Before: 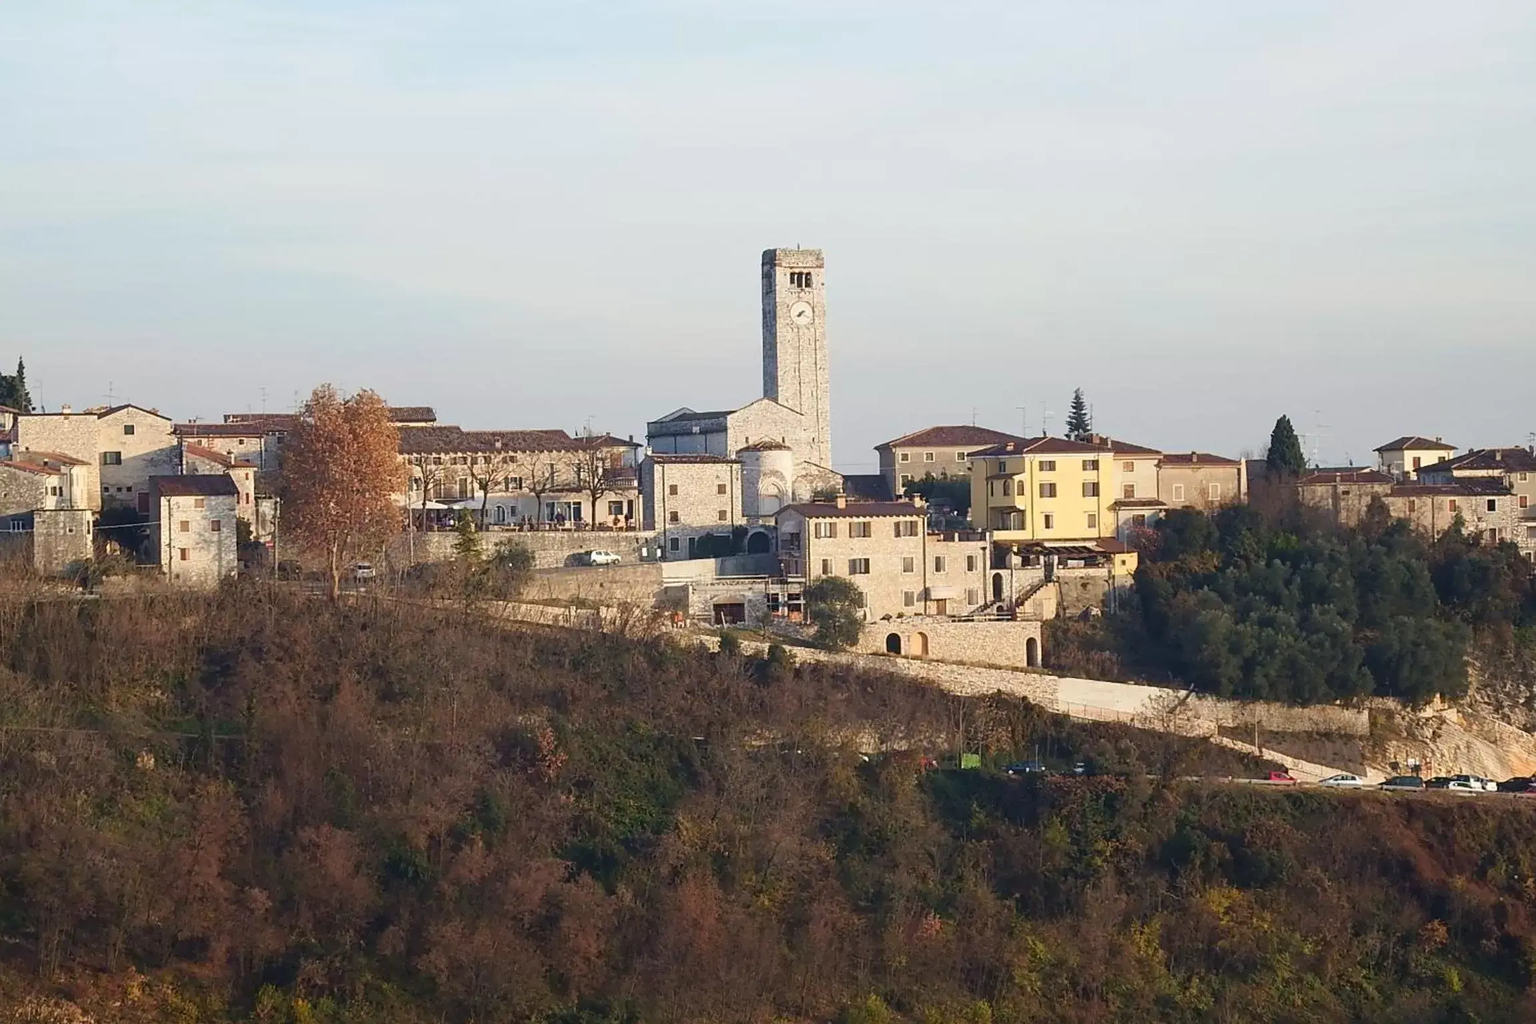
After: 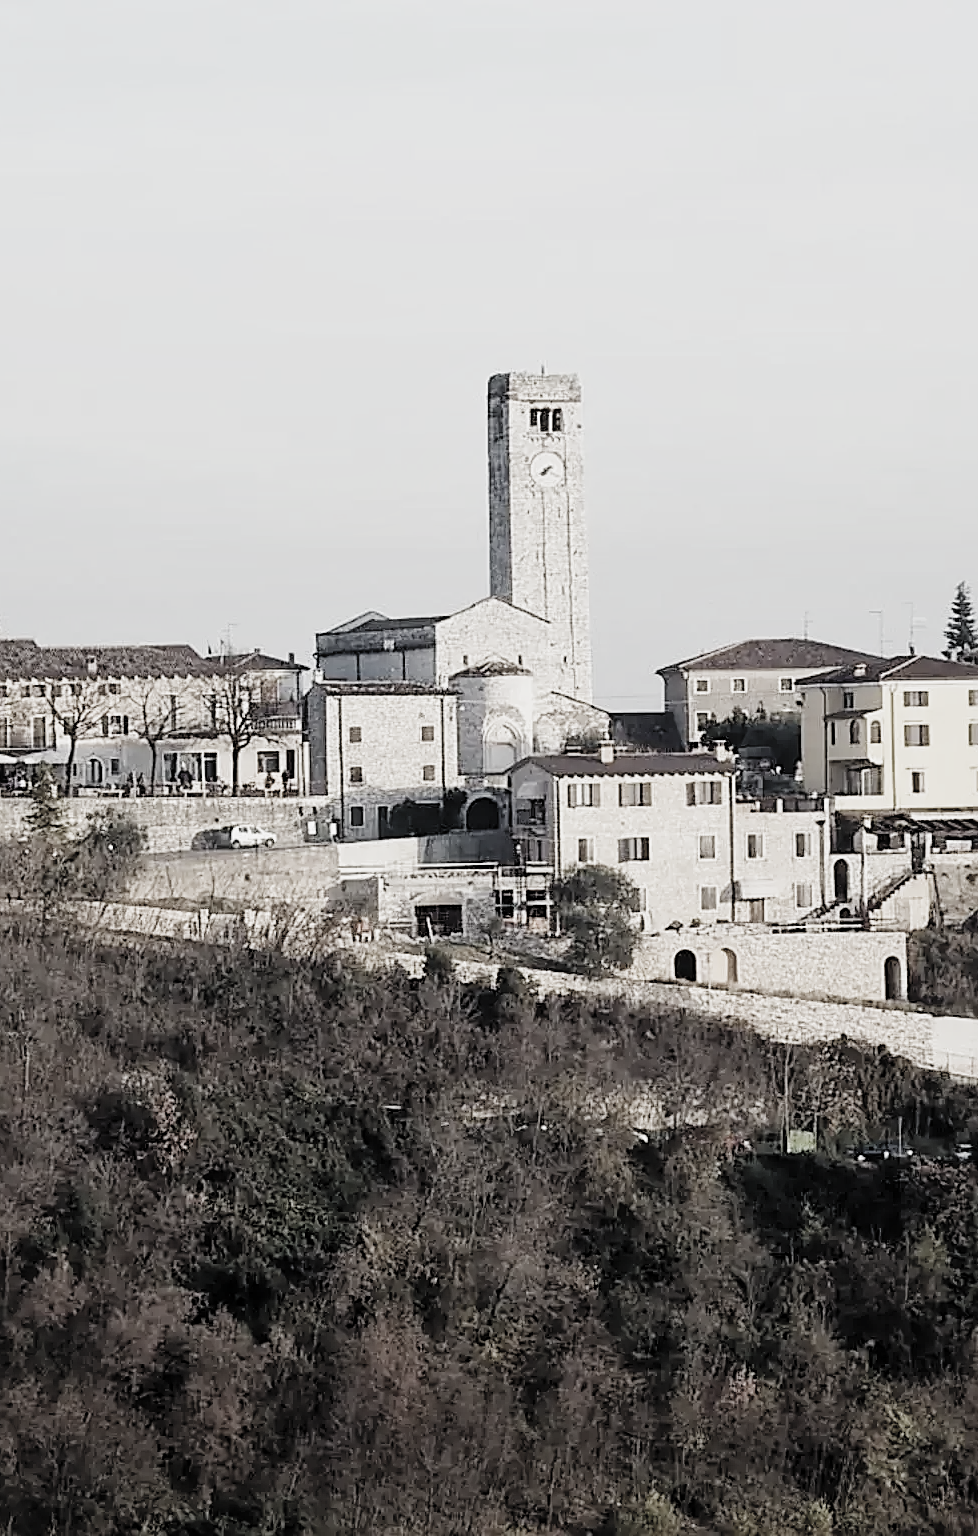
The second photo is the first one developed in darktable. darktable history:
exposure: exposure 0.082 EV, compensate highlight preservation false
sharpen: on, module defaults
filmic rgb: black relative exposure -5.13 EV, white relative exposure 3.97 EV, threshold 5.98 EV, hardness 2.89, contrast 1.297, highlights saturation mix -28.54%, preserve chrominance no, color science v4 (2020), enable highlight reconstruction true
contrast brightness saturation: brightness 0.188, saturation -0.483
local contrast: mode bilateral grid, contrast 19, coarseness 51, detail 119%, midtone range 0.2
crop: left 28.439%, right 29.095%
tone equalizer: edges refinement/feathering 500, mask exposure compensation -1.57 EV, preserve details no
